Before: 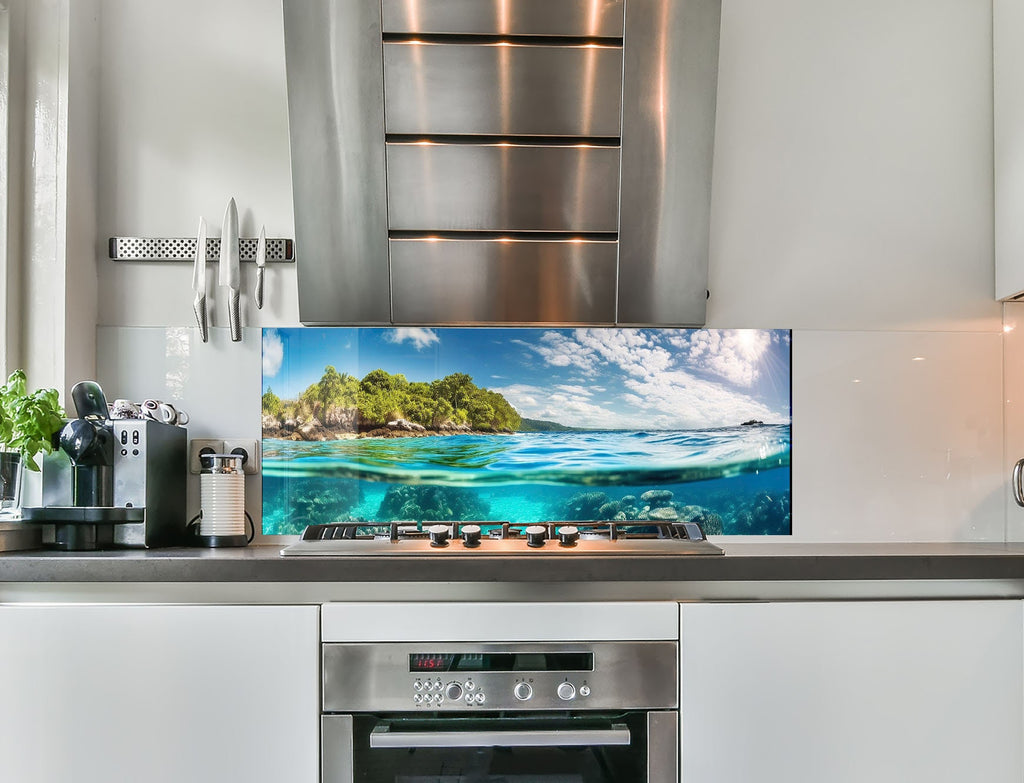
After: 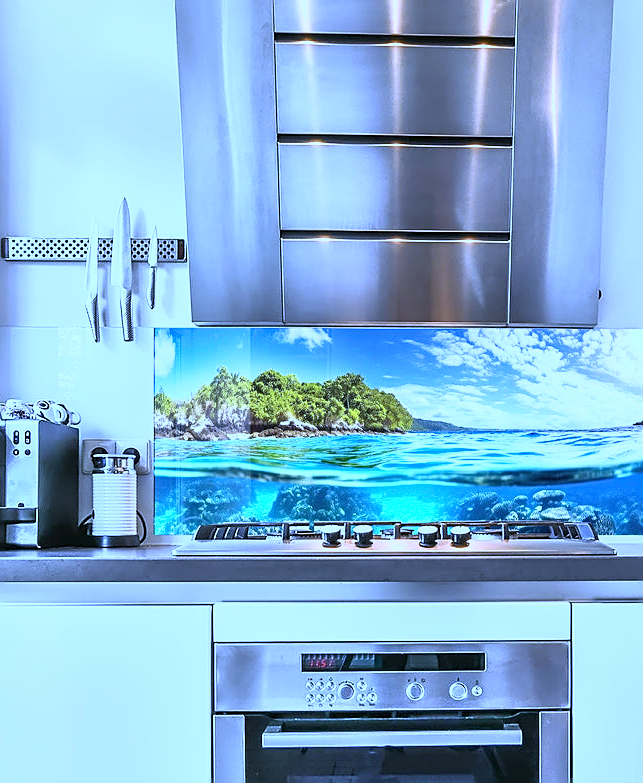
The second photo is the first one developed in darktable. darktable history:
sharpen: on, module defaults
white balance: red 0.766, blue 1.537
base curve: curves: ch0 [(0, 0) (0.557, 0.834) (1, 1)]
crop: left 10.644%, right 26.528%
